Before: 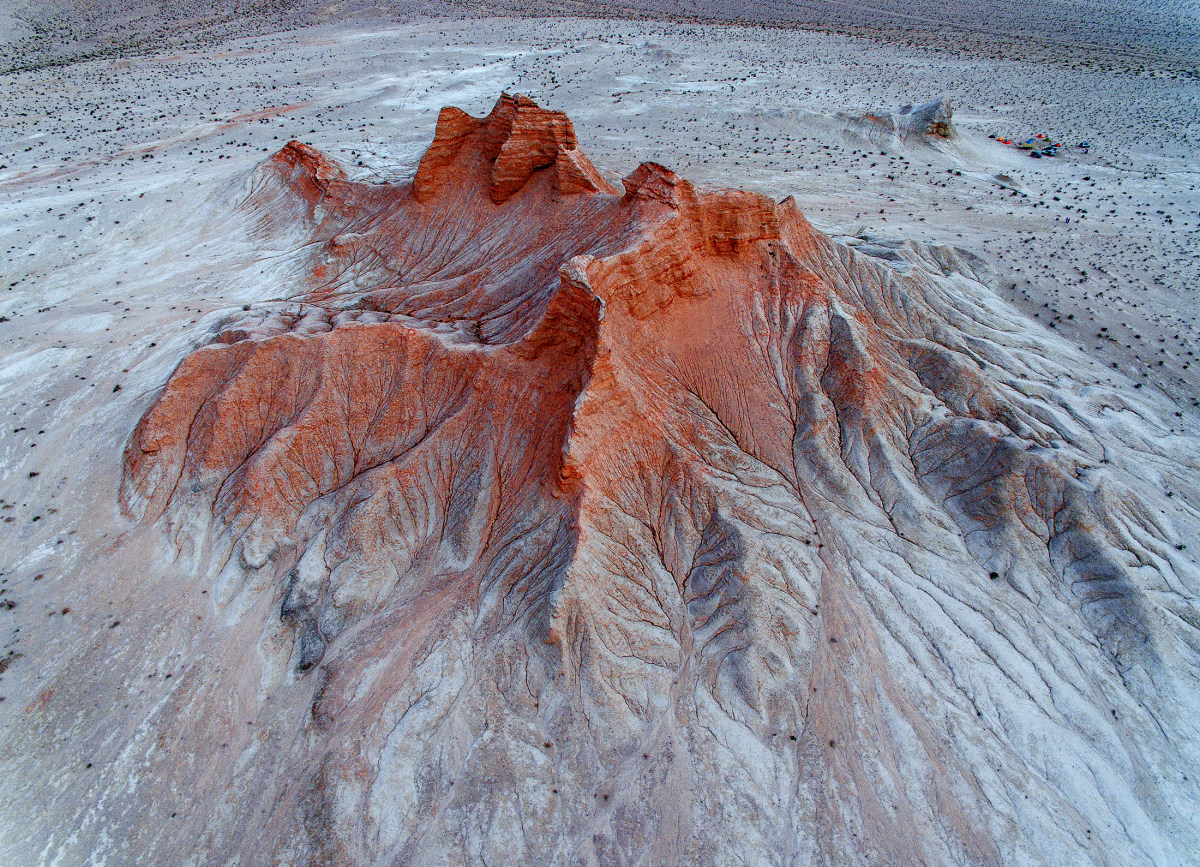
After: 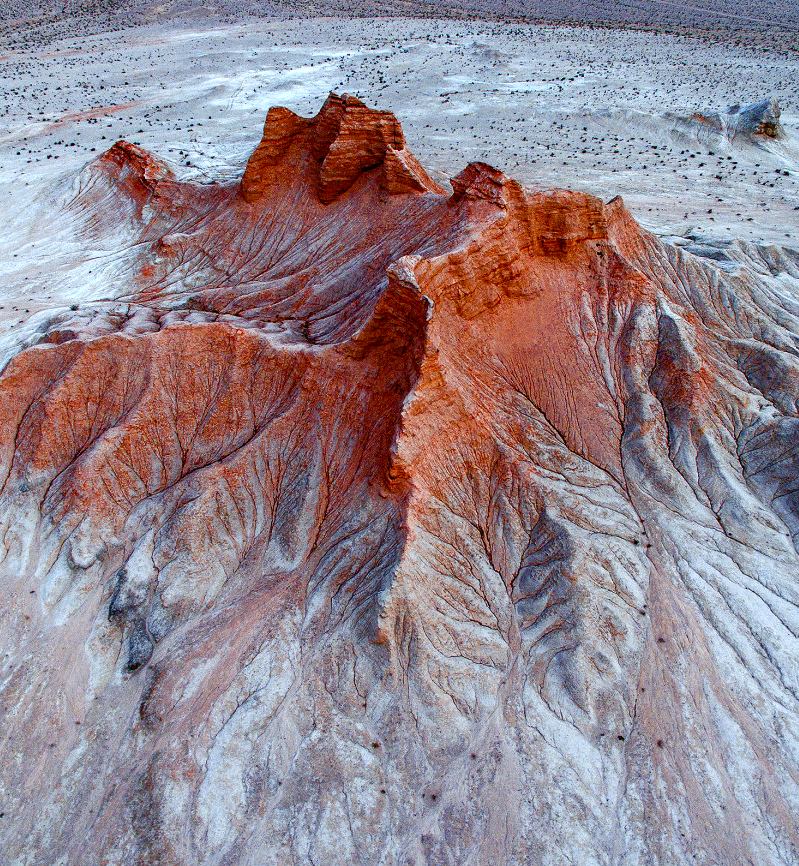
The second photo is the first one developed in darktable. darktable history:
crop and rotate: left 14.385%, right 18.948%
color balance rgb: shadows lift › luminance -20%, power › hue 72.24°, highlights gain › luminance 15%, global offset › hue 171.6°, perceptual saturation grading › global saturation 14.09%, perceptual saturation grading › highlights -25%, perceptual saturation grading › shadows 25%, global vibrance 25%, contrast 10%
